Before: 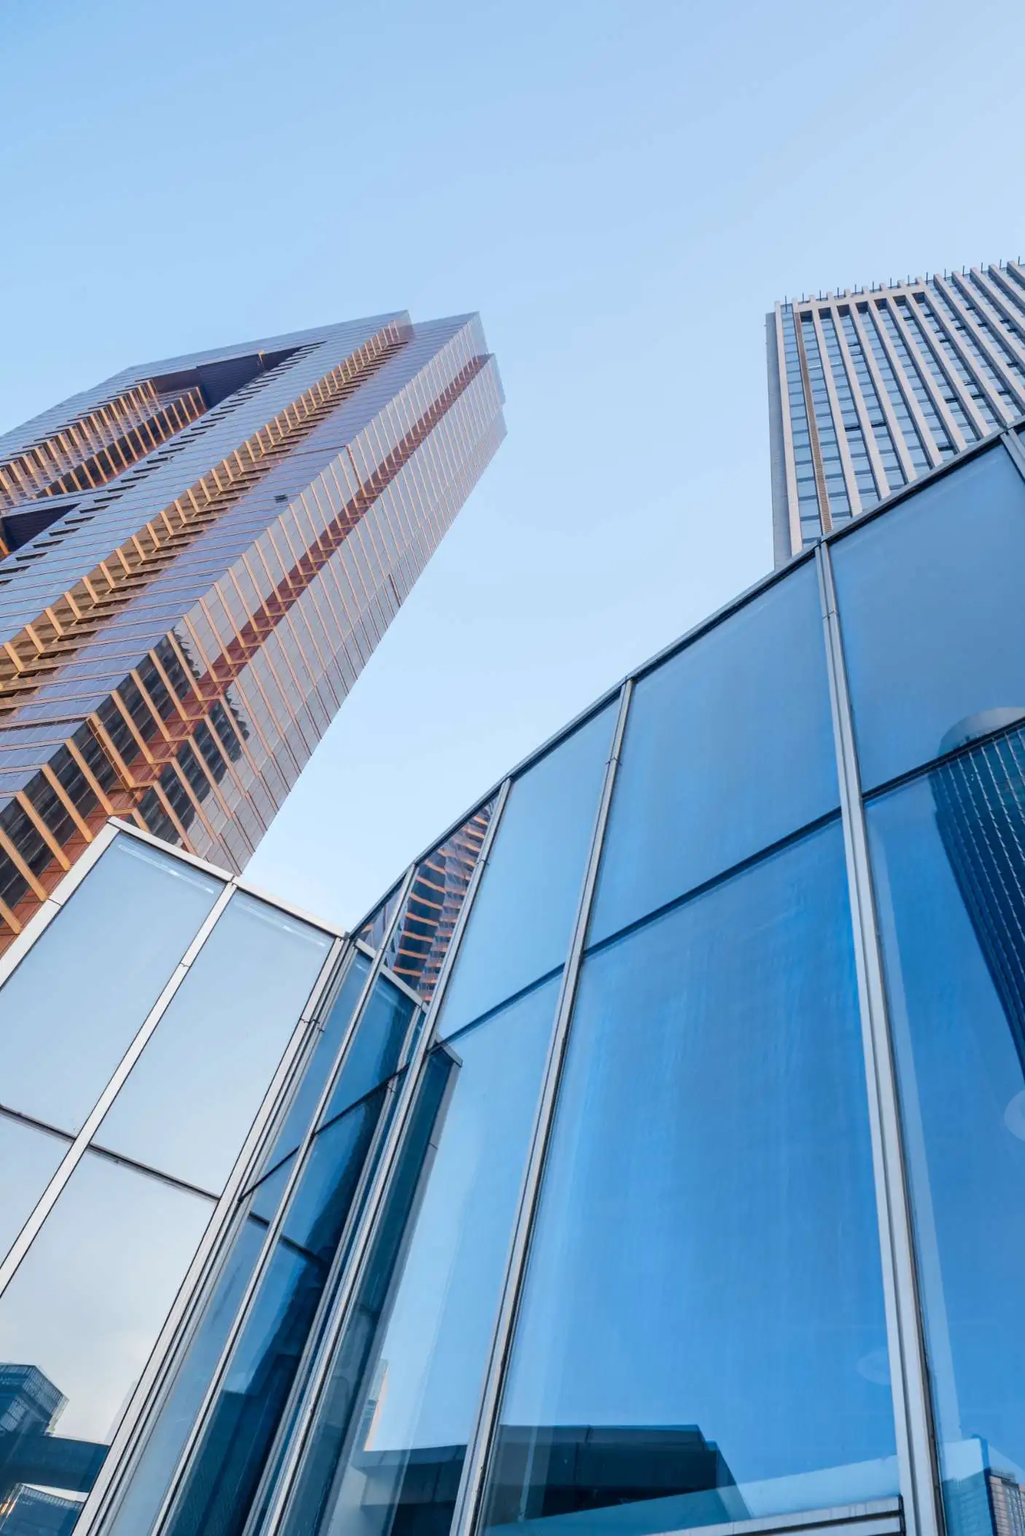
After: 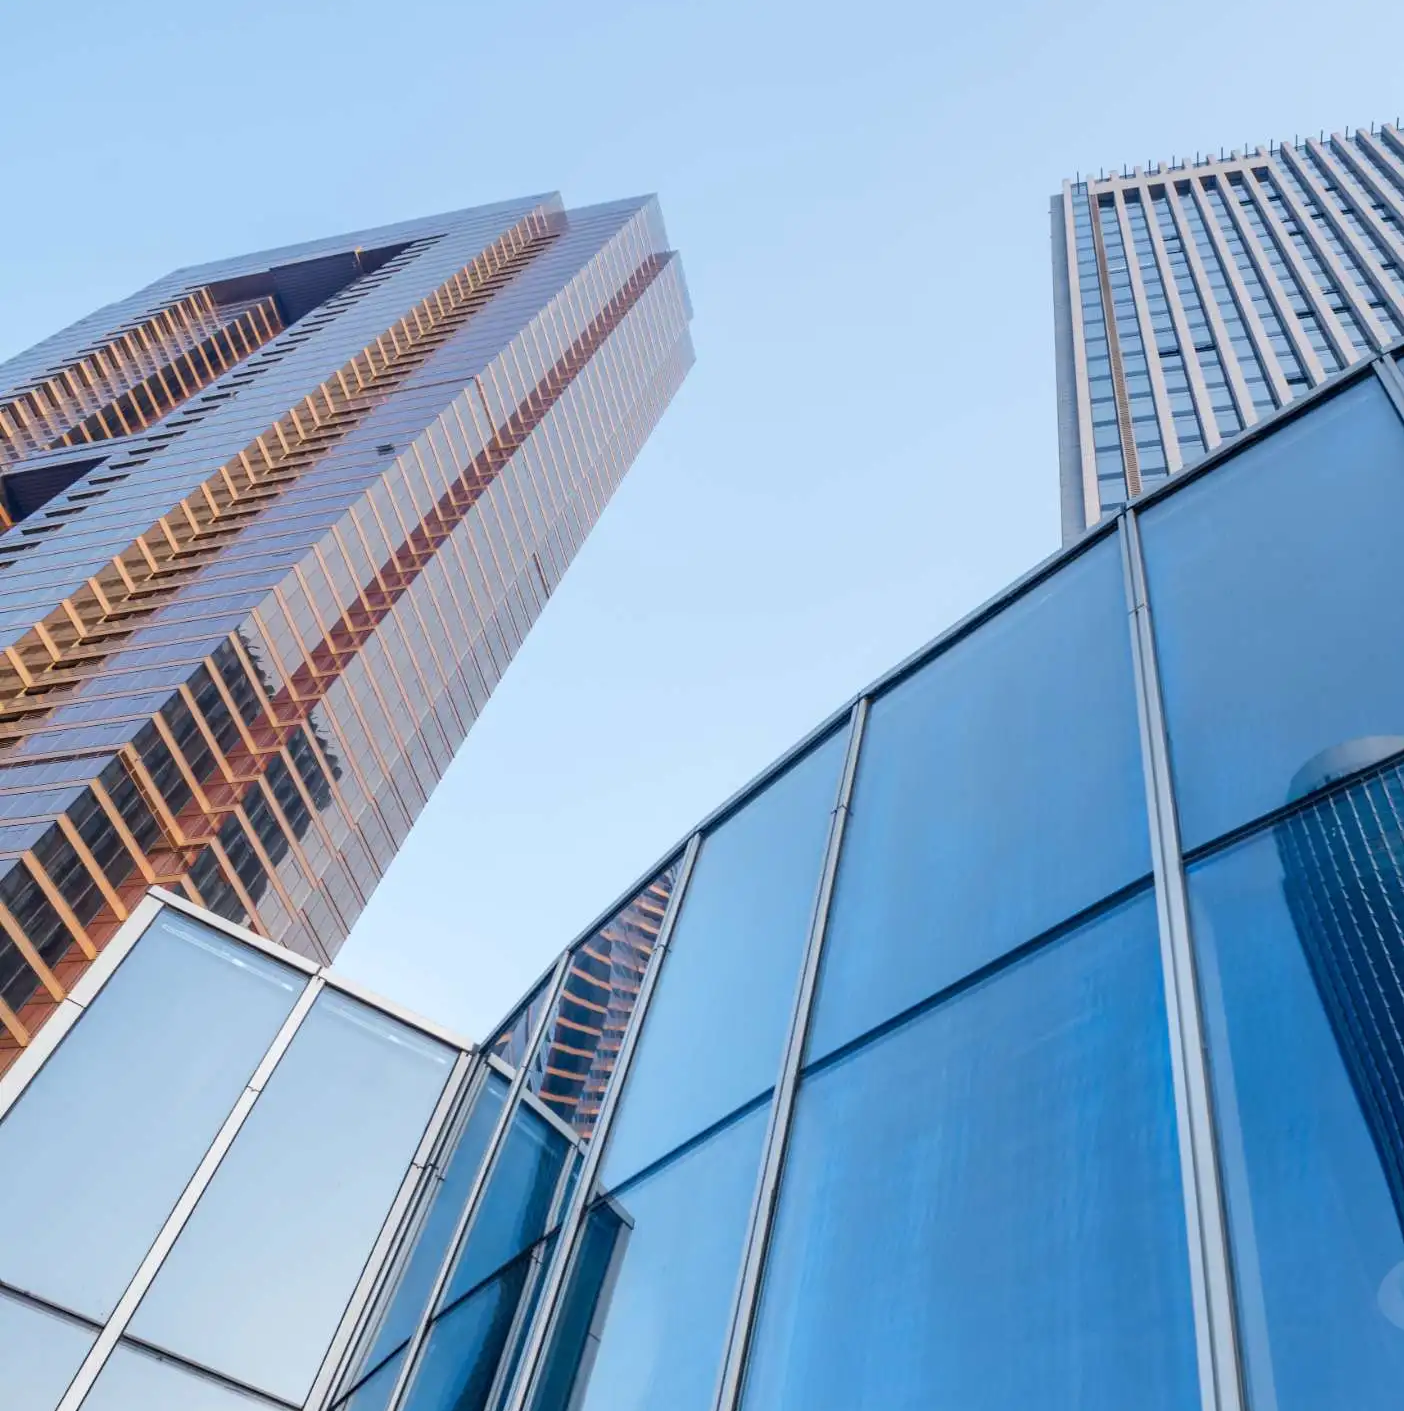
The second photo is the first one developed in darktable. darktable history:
crop: top 11.134%, bottom 21.865%
